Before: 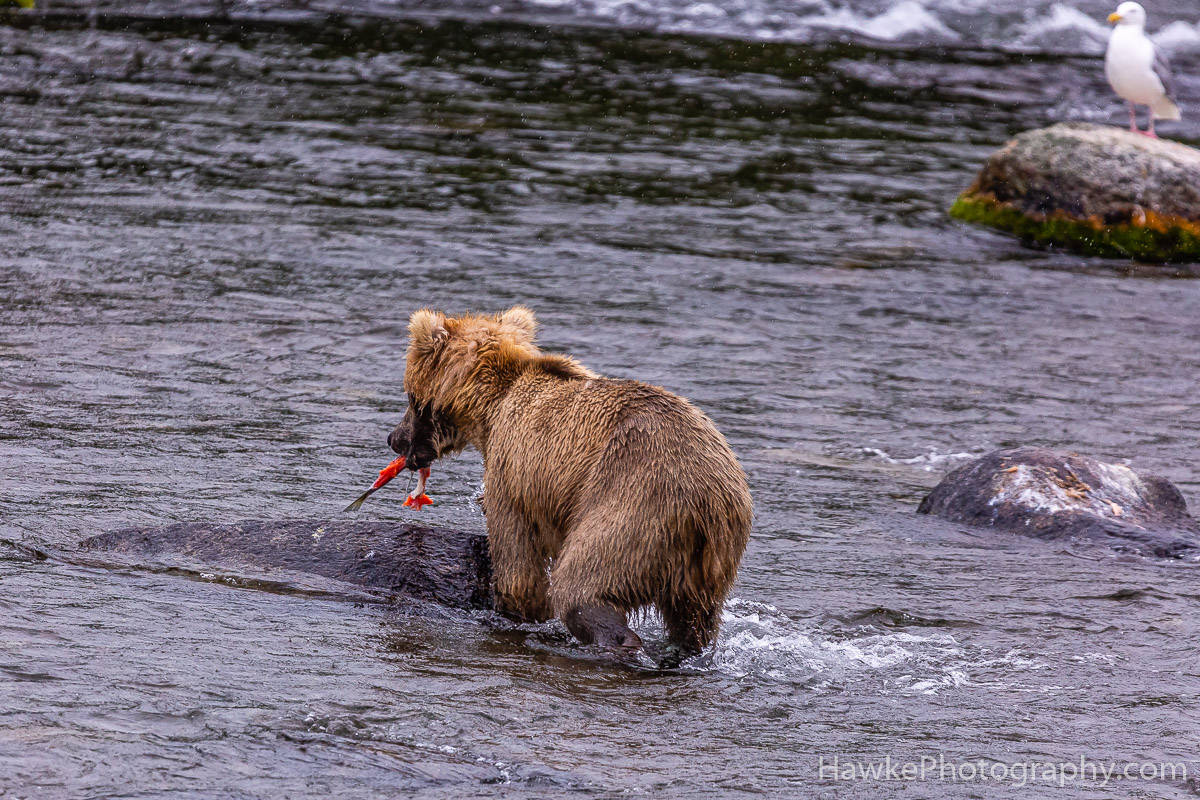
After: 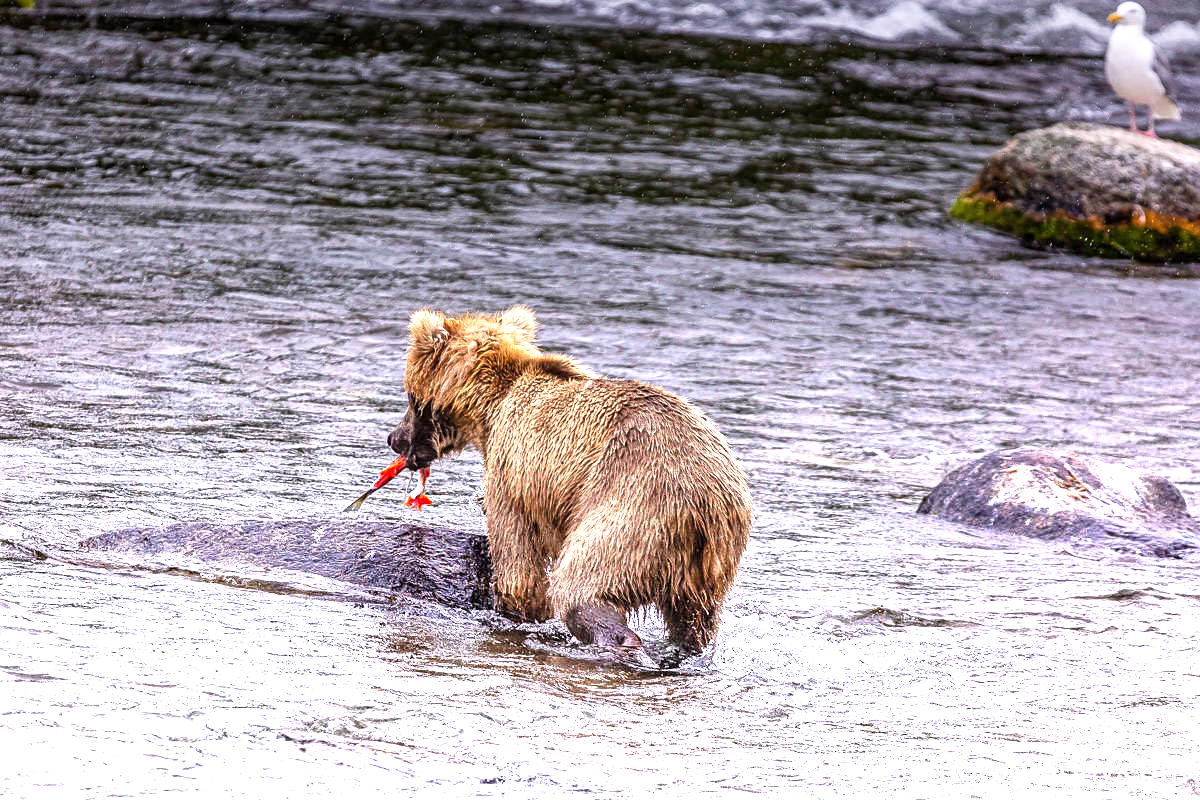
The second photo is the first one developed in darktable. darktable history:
sharpen: amount 0.2
local contrast: highlights 100%, shadows 100%, detail 120%, midtone range 0.2
graduated density: density -3.9 EV
